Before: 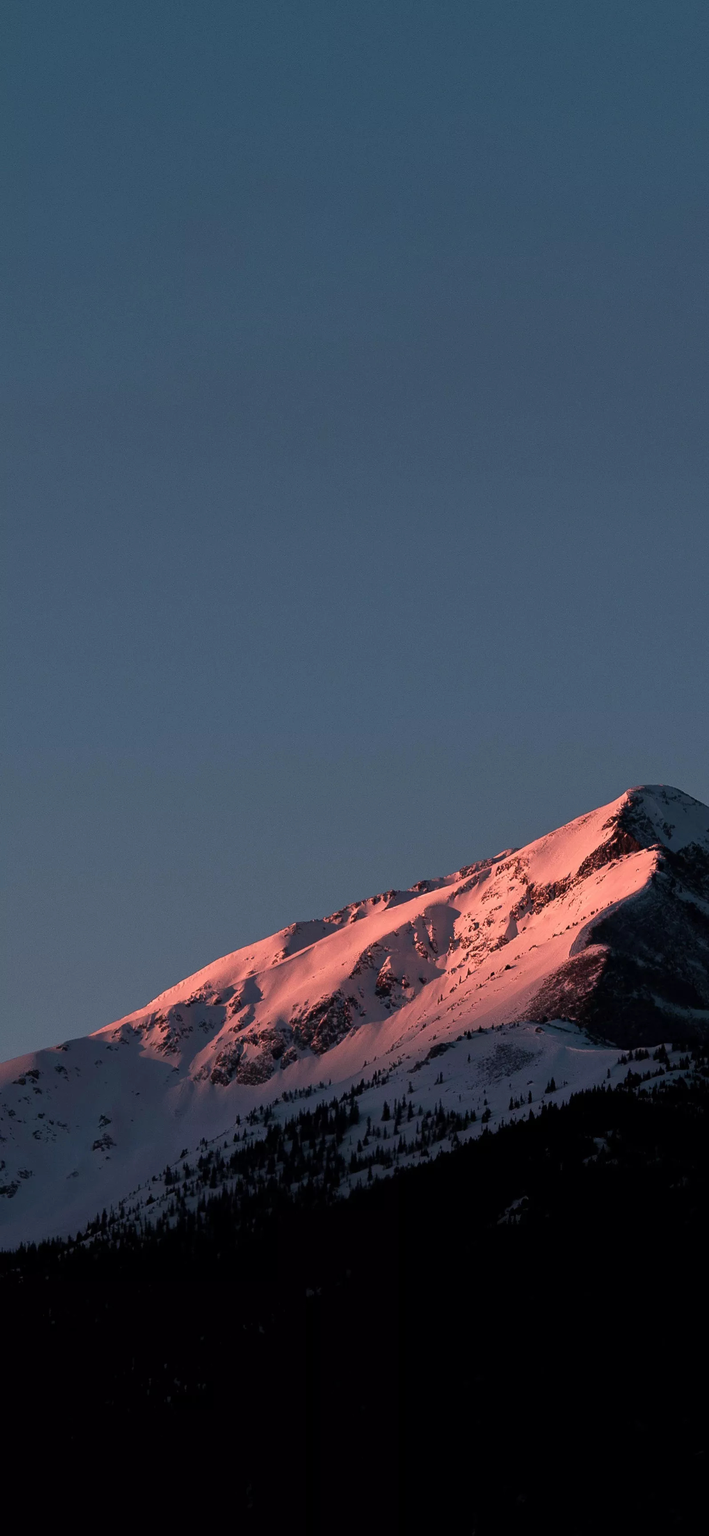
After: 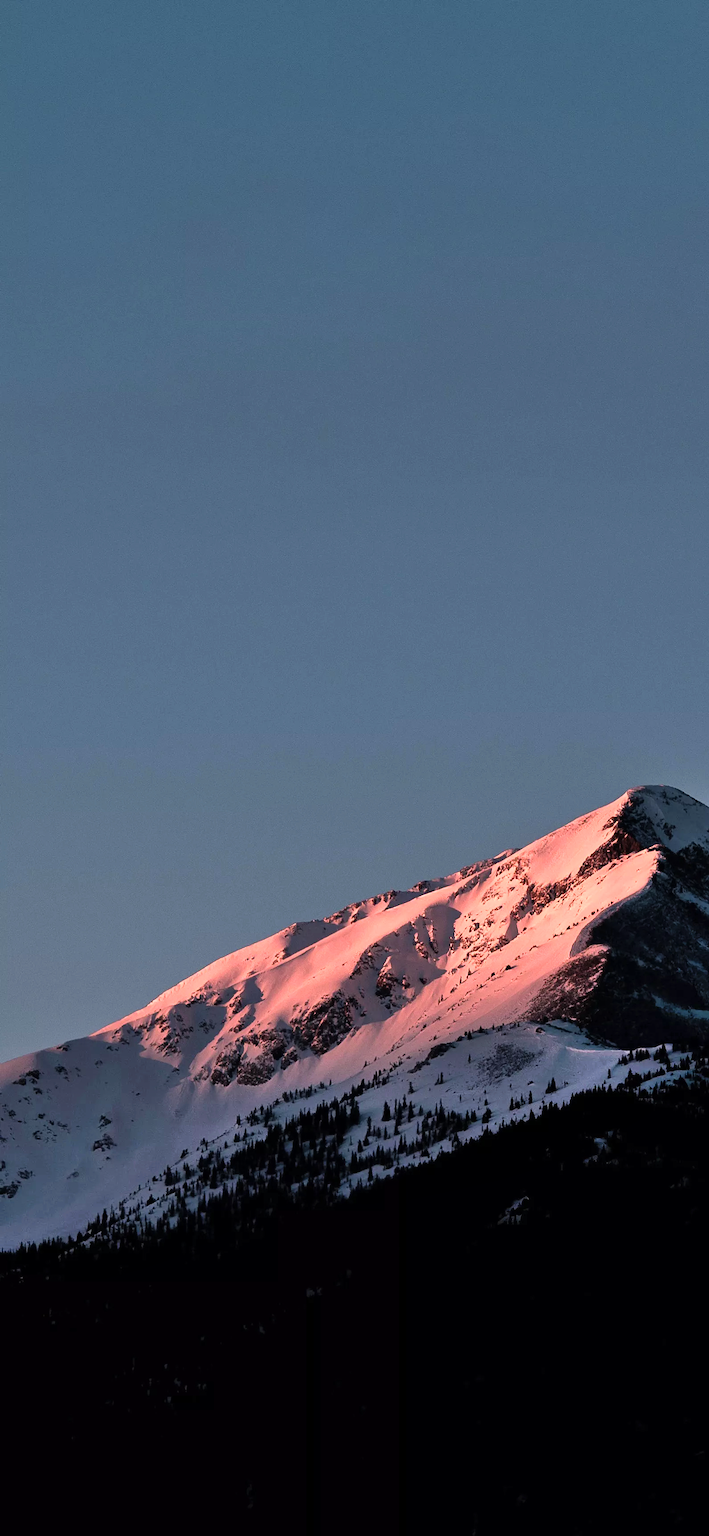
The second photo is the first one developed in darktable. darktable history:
tone equalizer: -8 EV -0.739 EV, -7 EV -0.732 EV, -6 EV -0.565 EV, -5 EV -0.368 EV, -3 EV 0.37 EV, -2 EV 0.6 EV, -1 EV 0.674 EV, +0 EV 0.747 EV
shadows and highlights: shadows 59.25, soften with gaussian
